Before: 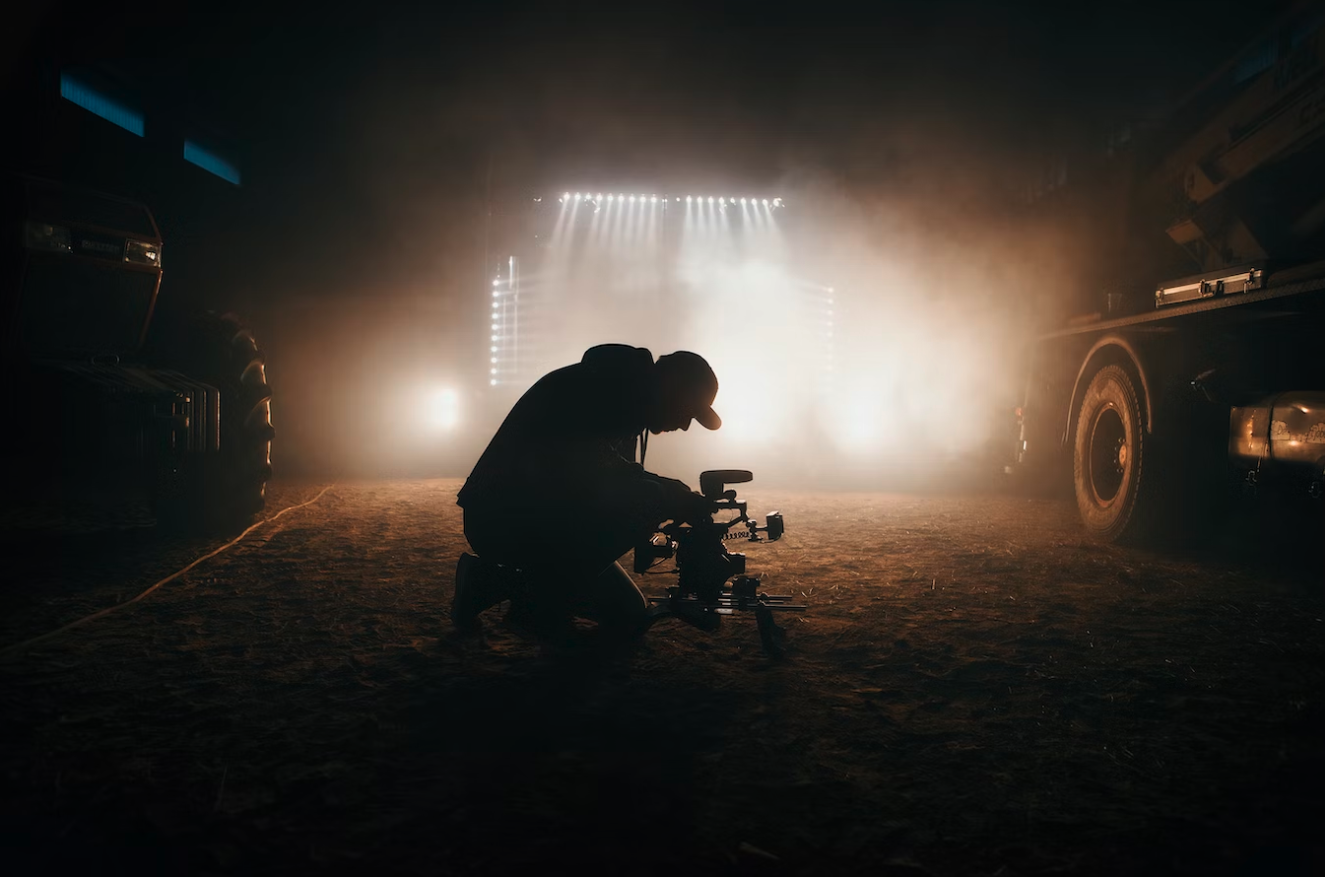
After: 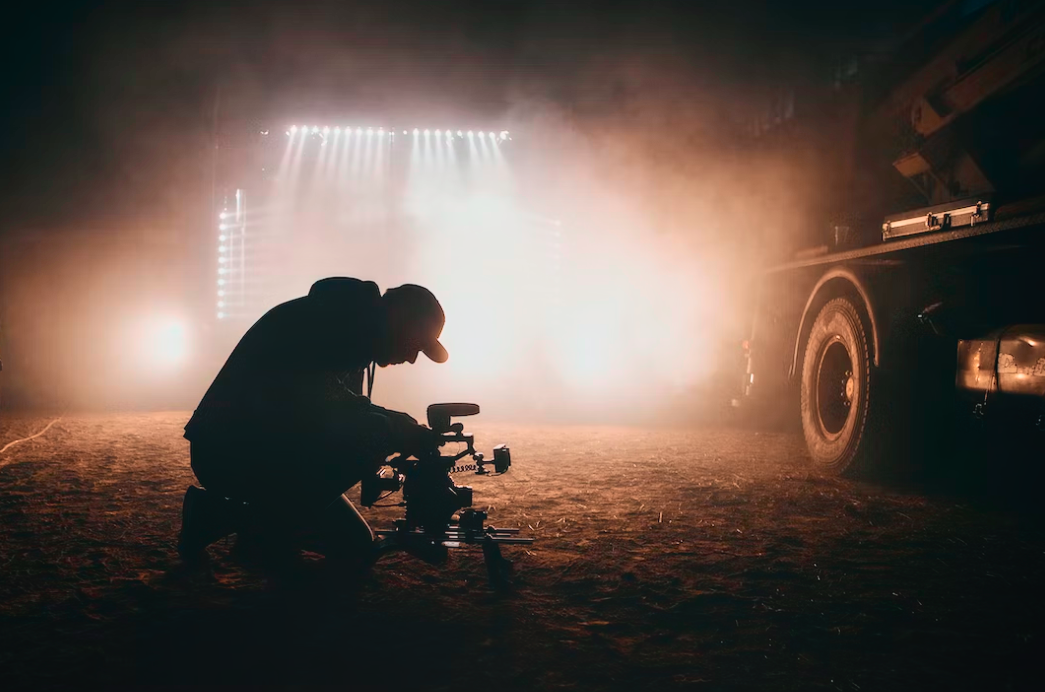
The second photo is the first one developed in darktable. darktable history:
crop and rotate: left 20.644%, top 7.719%, right 0.454%, bottom 13.3%
tone curve: curves: ch0 [(0, 0.023) (0.087, 0.065) (0.184, 0.168) (0.45, 0.54) (0.57, 0.683) (0.722, 0.825) (0.877, 0.948) (1, 1)]; ch1 [(0, 0) (0.388, 0.369) (0.44, 0.44) (0.489, 0.481) (0.534, 0.561) (0.657, 0.659) (1, 1)]; ch2 [(0, 0) (0.353, 0.317) (0.408, 0.427) (0.472, 0.46) (0.5, 0.496) (0.537, 0.534) (0.576, 0.592) (0.625, 0.631) (1, 1)], color space Lab, independent channels, preserve colors none
local contrast: detail 110%
